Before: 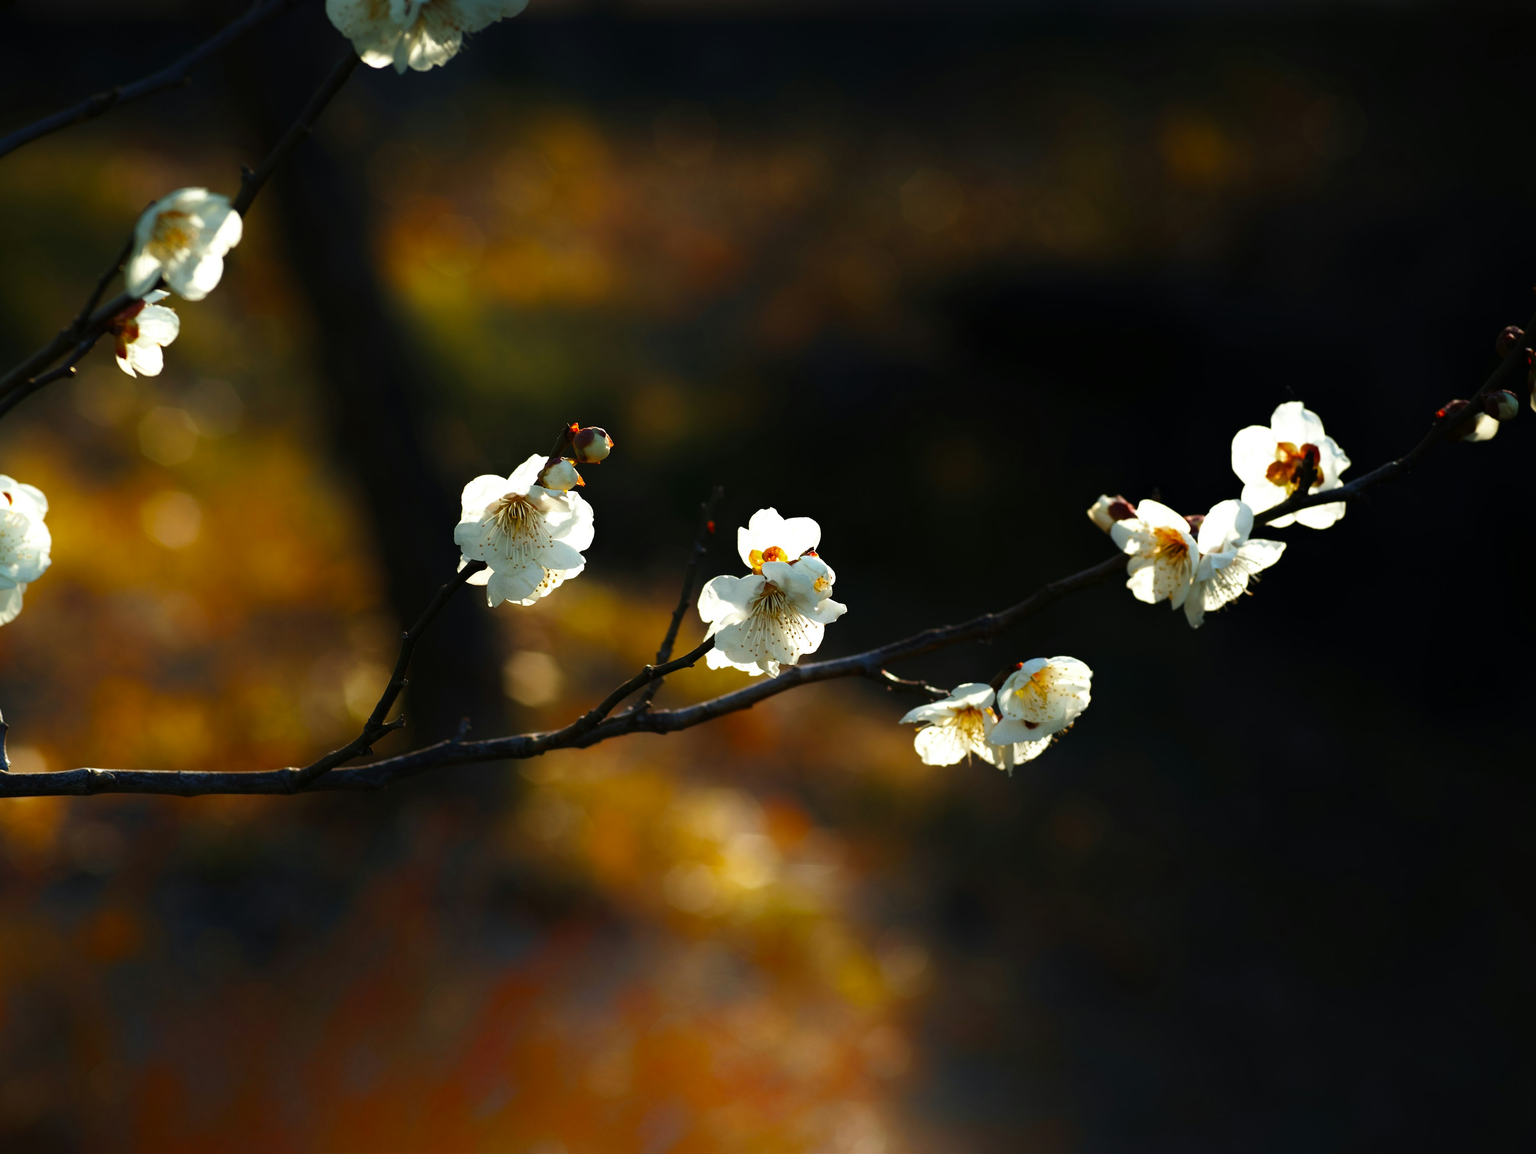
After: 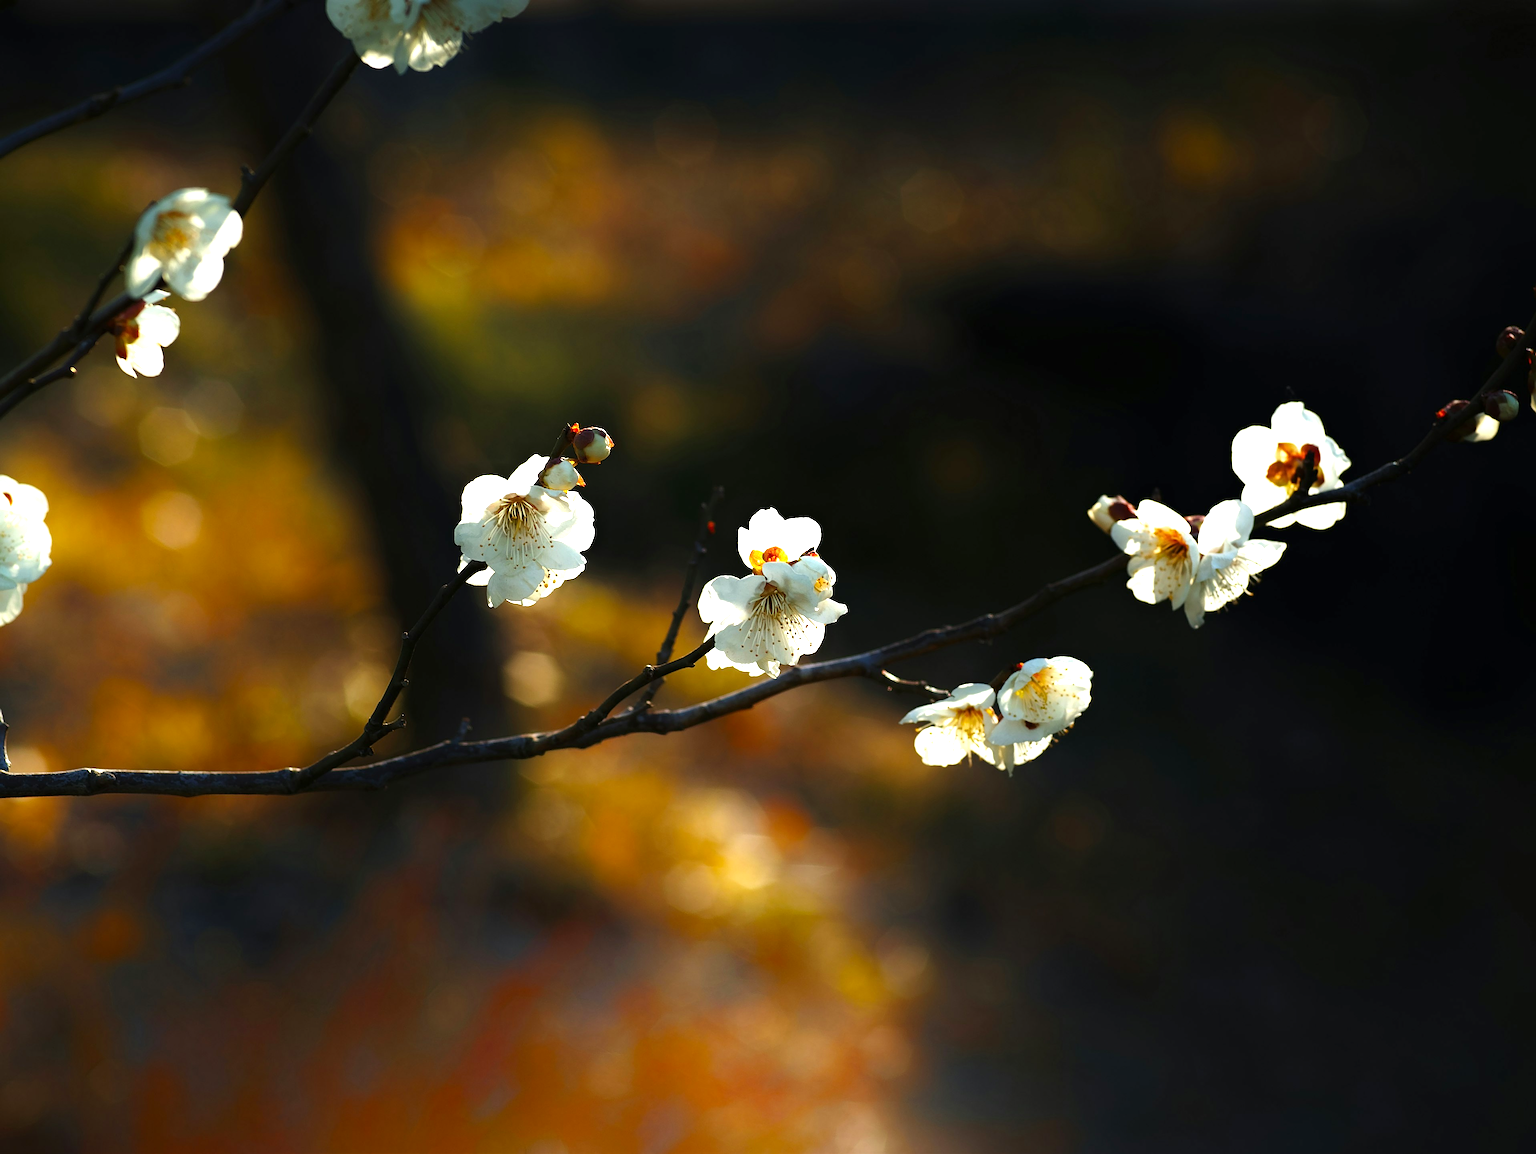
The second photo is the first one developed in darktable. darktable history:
sharpen: on, module defaults
exposure: exposure 0.564 EV, compensate highlight preservation false
